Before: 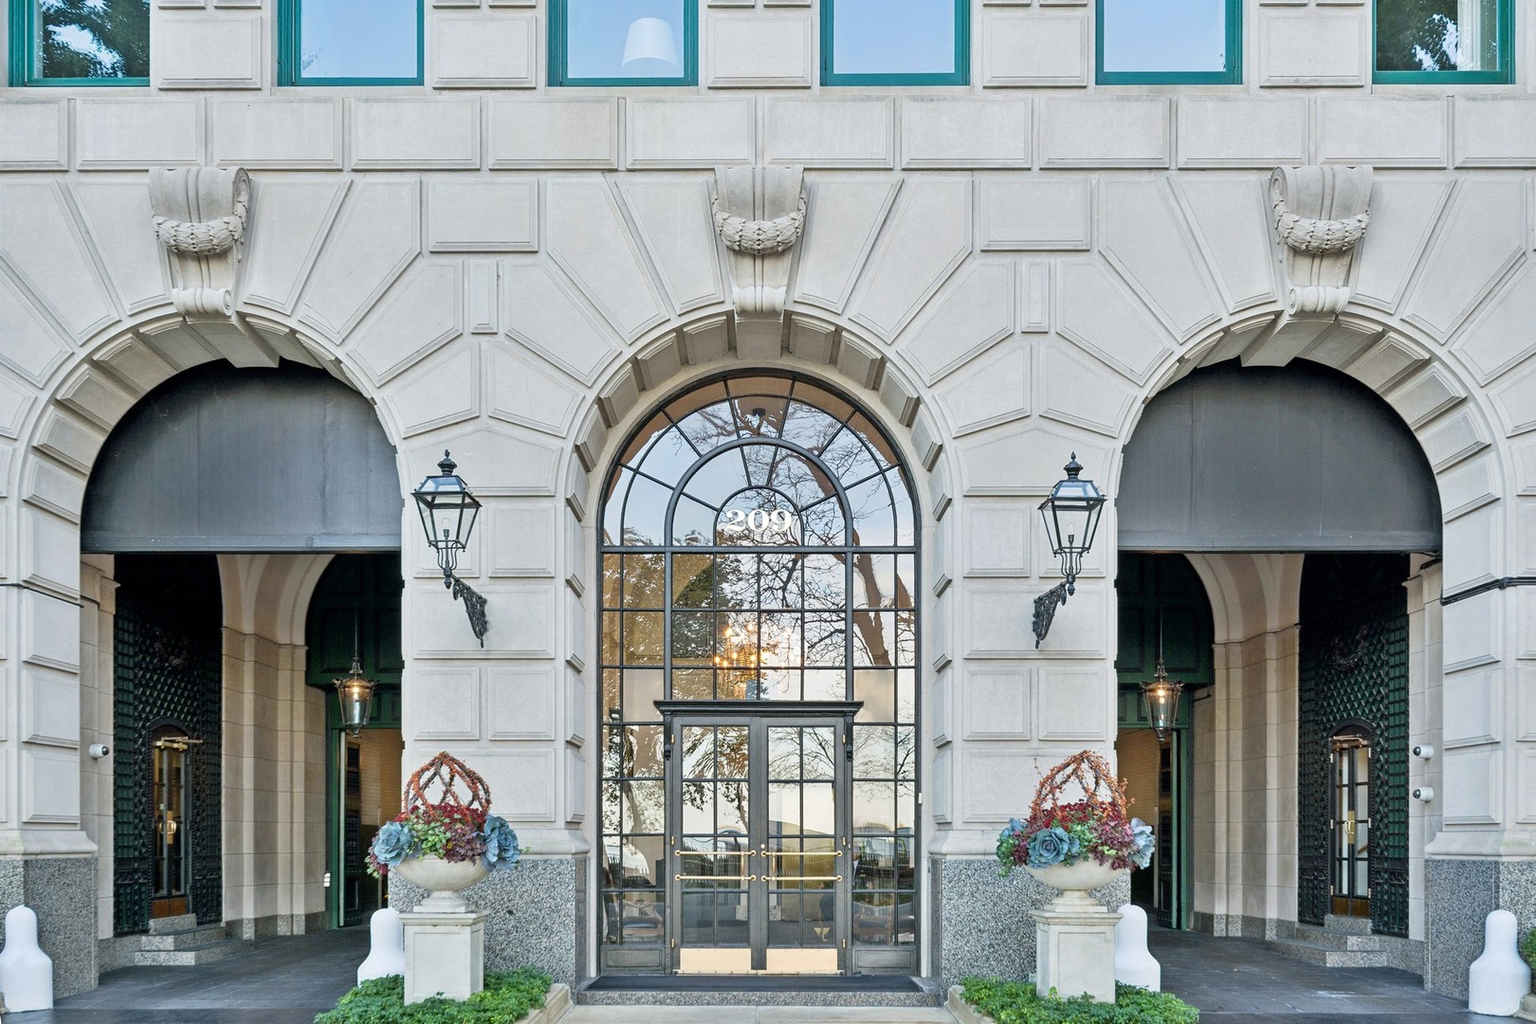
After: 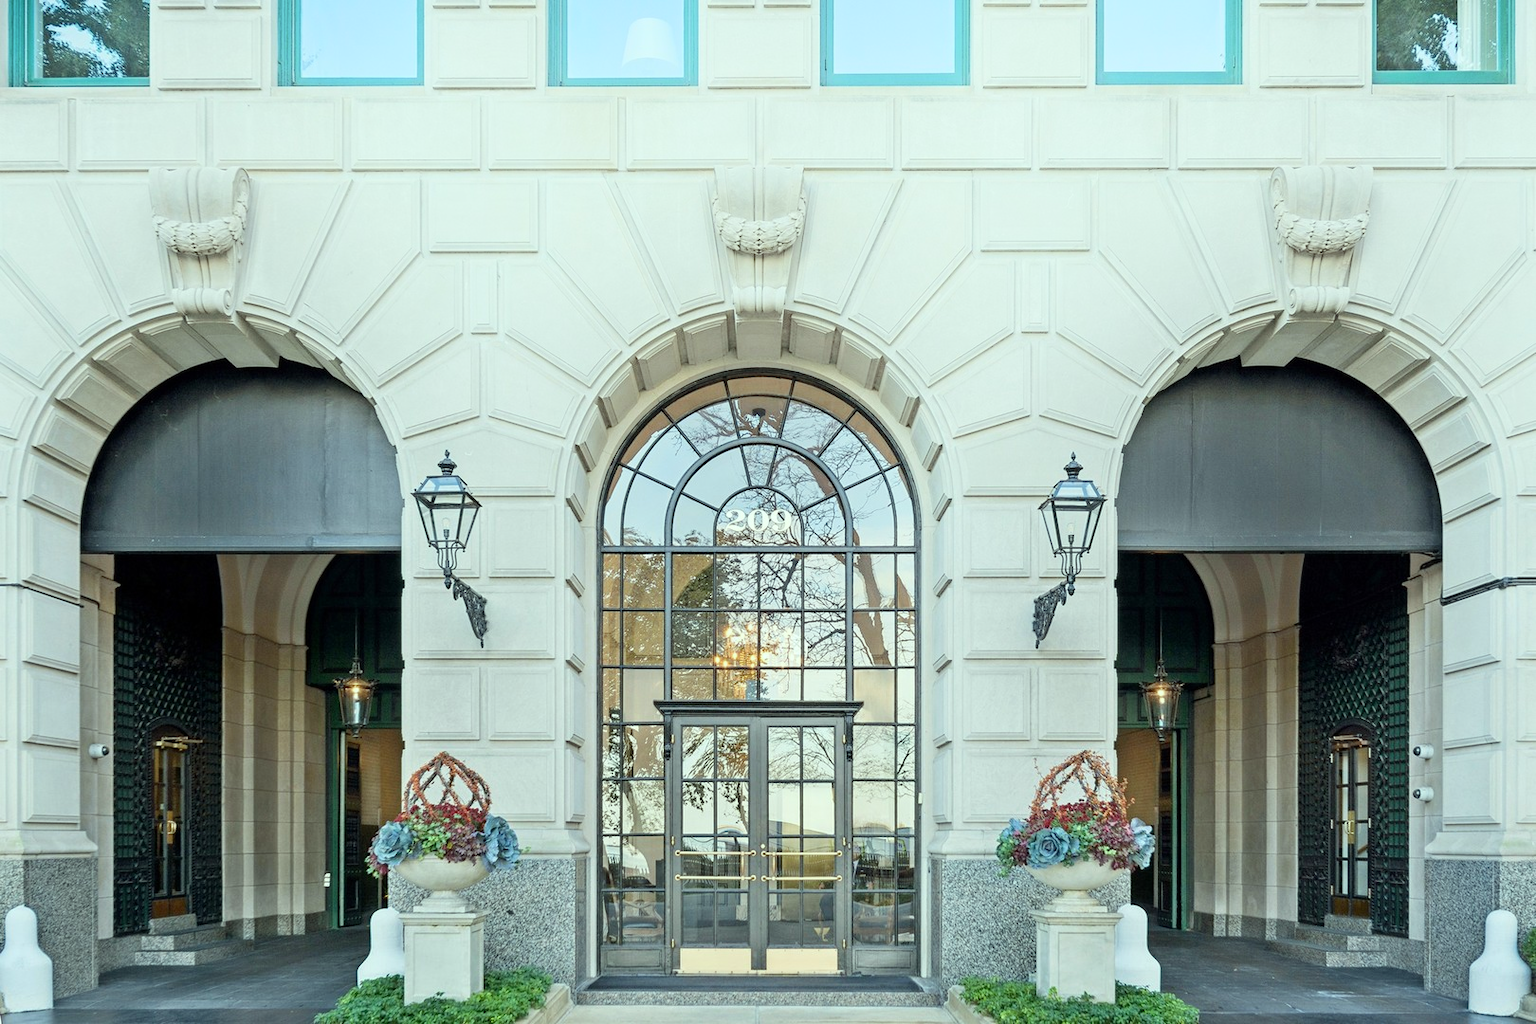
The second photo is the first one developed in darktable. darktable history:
shadows and highlights: shadows -89.99, highlights 88.44, soften with gaussian
color correction: highlights a* -8.57, highlights b* 3.61
